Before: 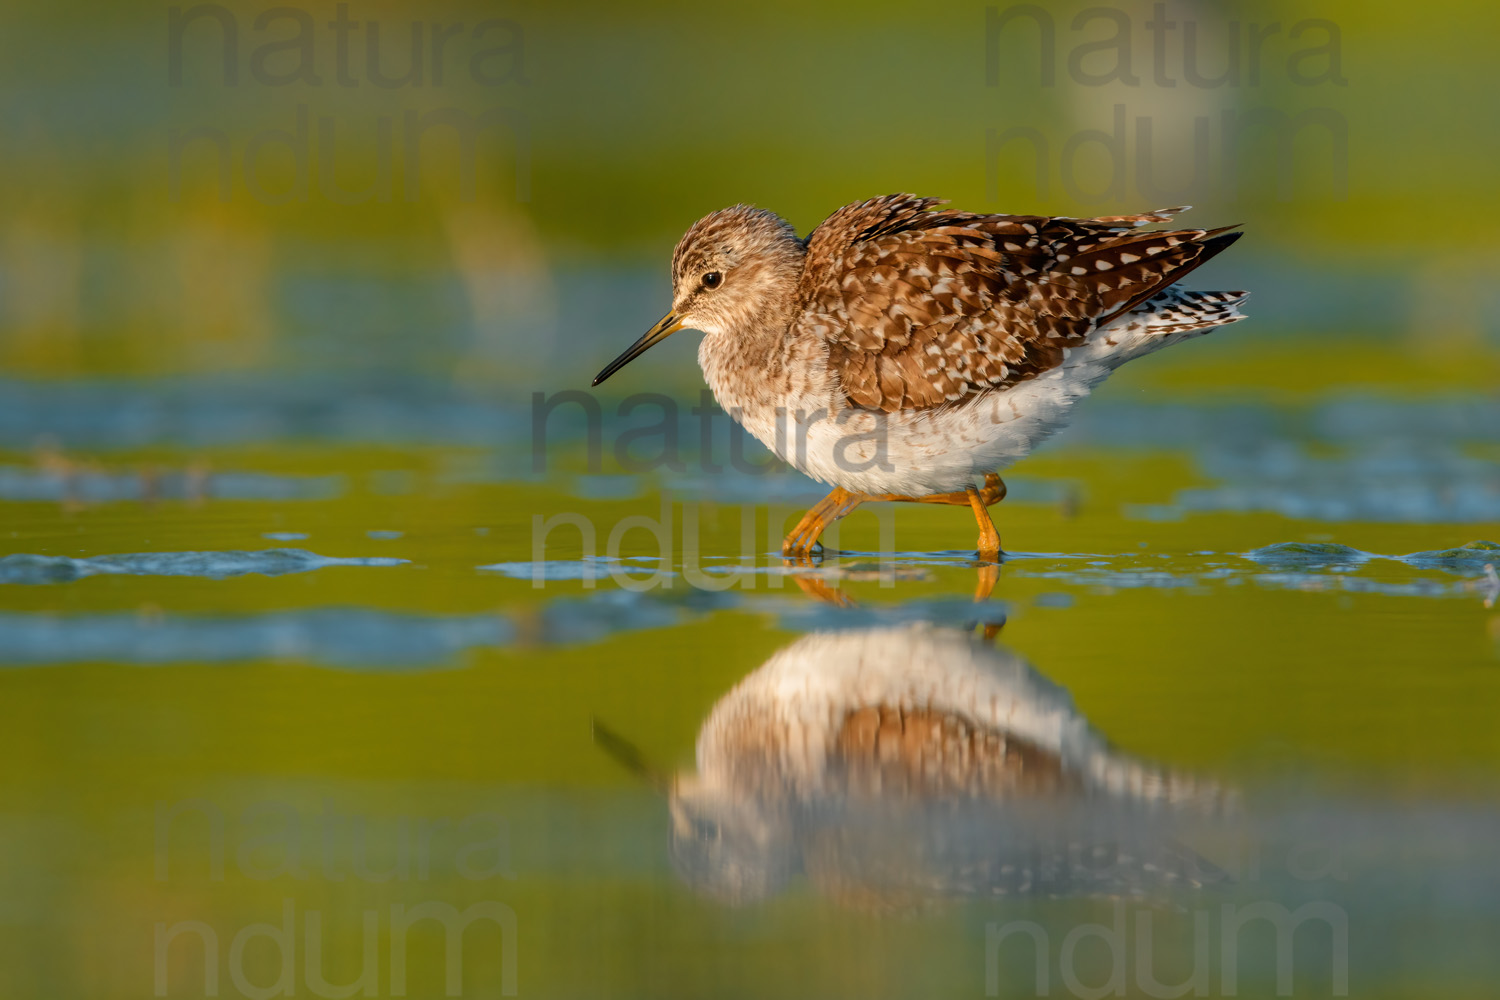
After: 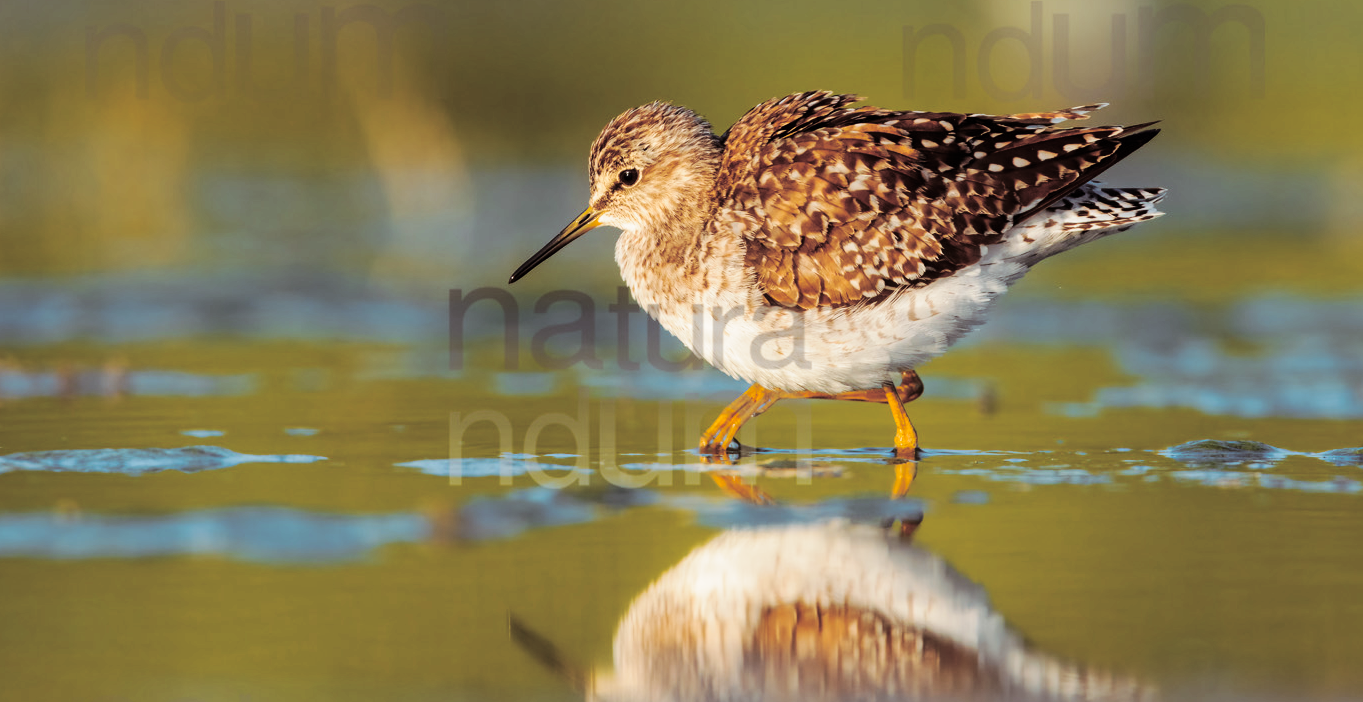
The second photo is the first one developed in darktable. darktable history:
crop: left 5.596%, top 10.314%, right 3.534%, bottom 19.395%
split-toning: shadows › saturation 0.24, highlights › hue 54°, highlights › saturation 0.24
base curve: curves: ch0 [(0, 0) (0.036, 0.025) (0.121, 0.166) (0.206, 0.329) (0.605, 0.79) (1, 1)], preserve colors none
